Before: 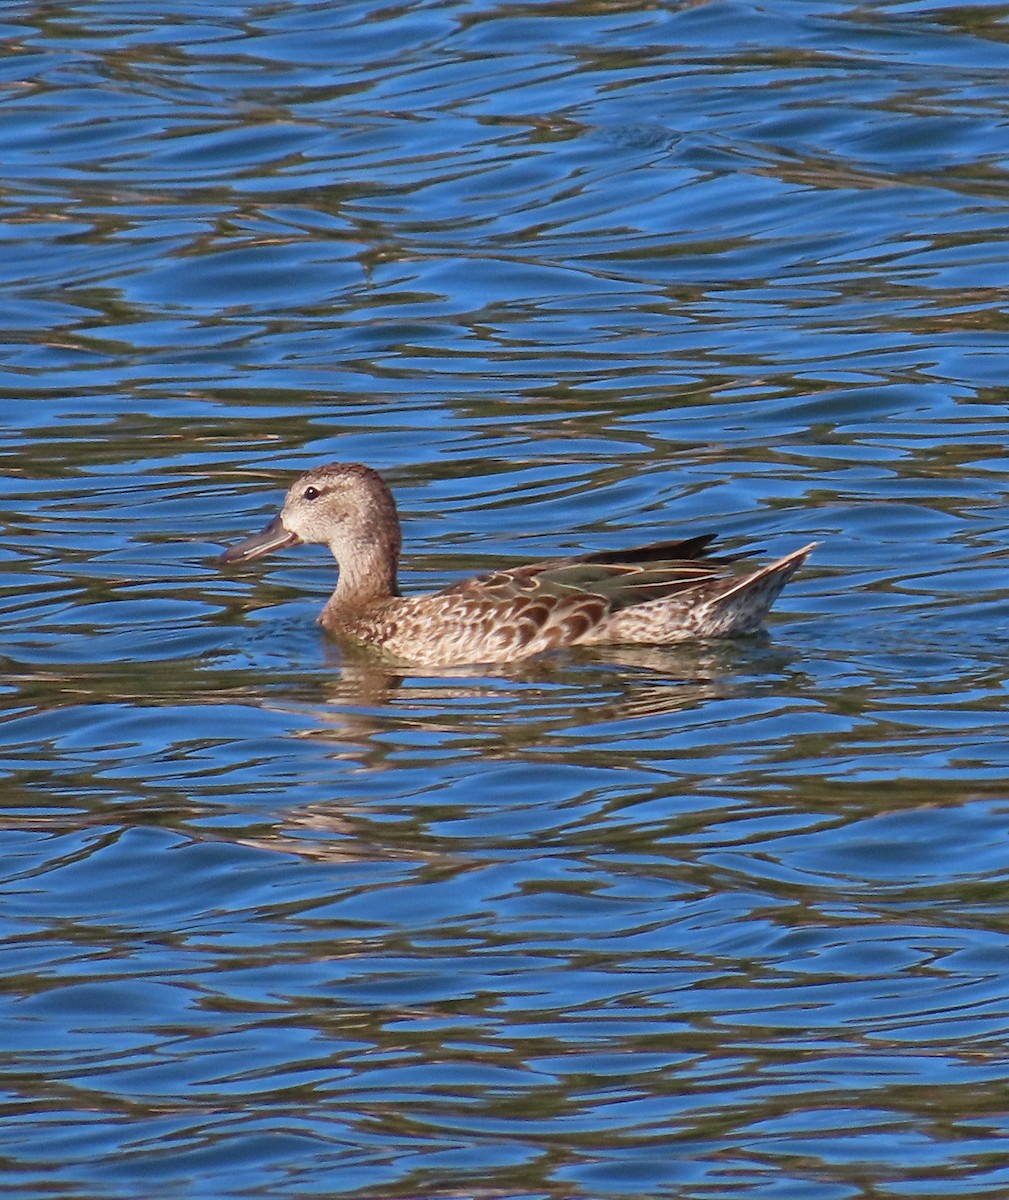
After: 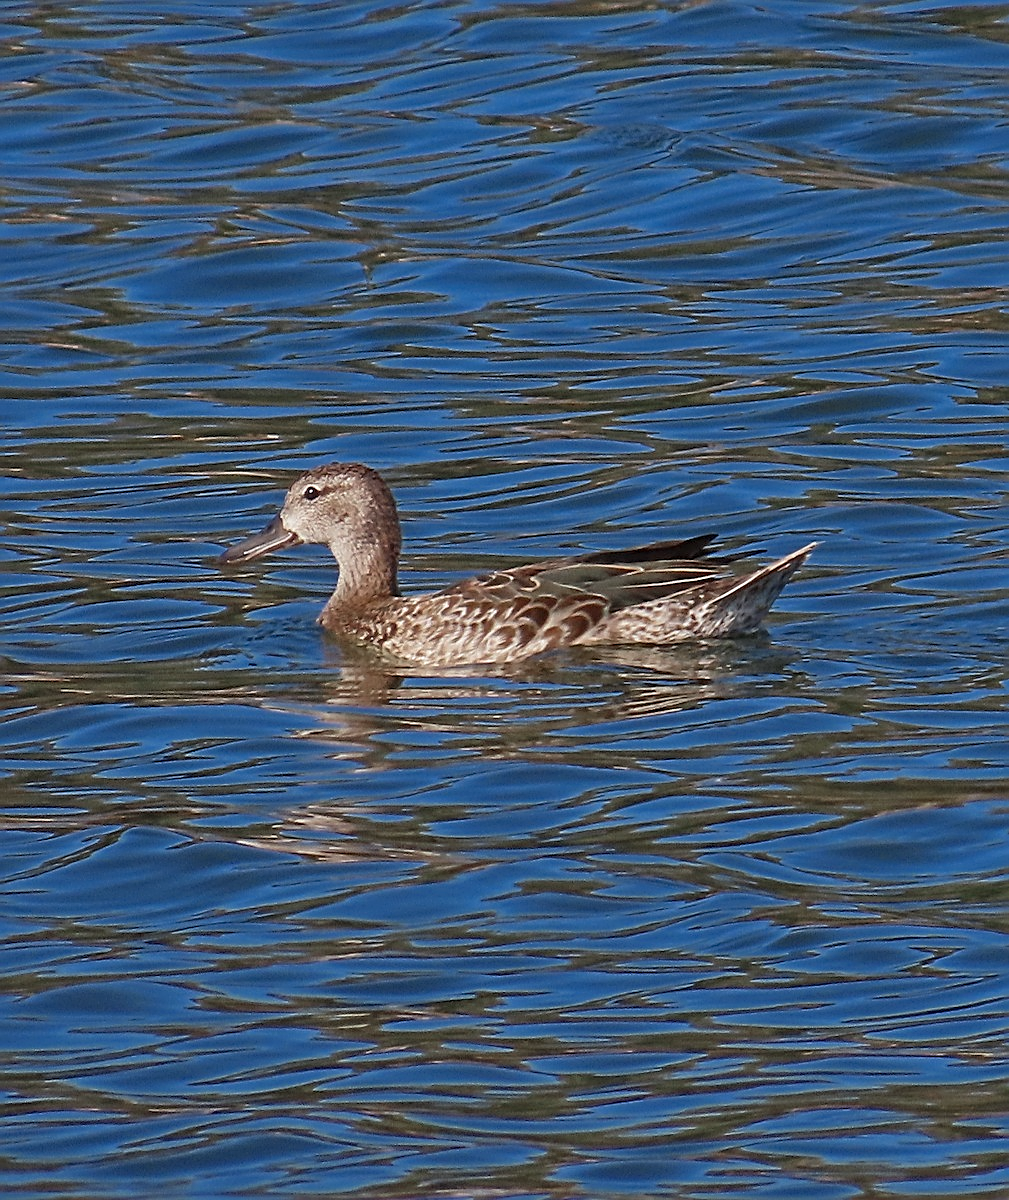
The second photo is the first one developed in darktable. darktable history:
sharpen: amount 0.901
color zones: curves: ch0 [(0, 0.5) (0.125, 0.4) (0.25, 0.5) (0.375, 0.4) (0.5, 0.4) (0.625, 0.35) (0.75, 0.35) (0.875, 0.5)]; ch1 [(0, 0.35) (0.125, 0.45) (0.25, 0.35) (0.375, 0.35) (0.5, 0.35) (0.625, 0.35) (0.75, 0.45) (0.875, 0.35)]; ch2 [(0, 0.6) (0.125, 0.5) (0.25, 0.5) (0.375, 0.6) (0.5, 0.6) (0.625, 0.5) (0.75, 0.5) (0.875, 0.5)]
shadows and highlights: white point adjustment -3.64, highlights -63.34, highlights color adjustment 42%, soften with gaussian
